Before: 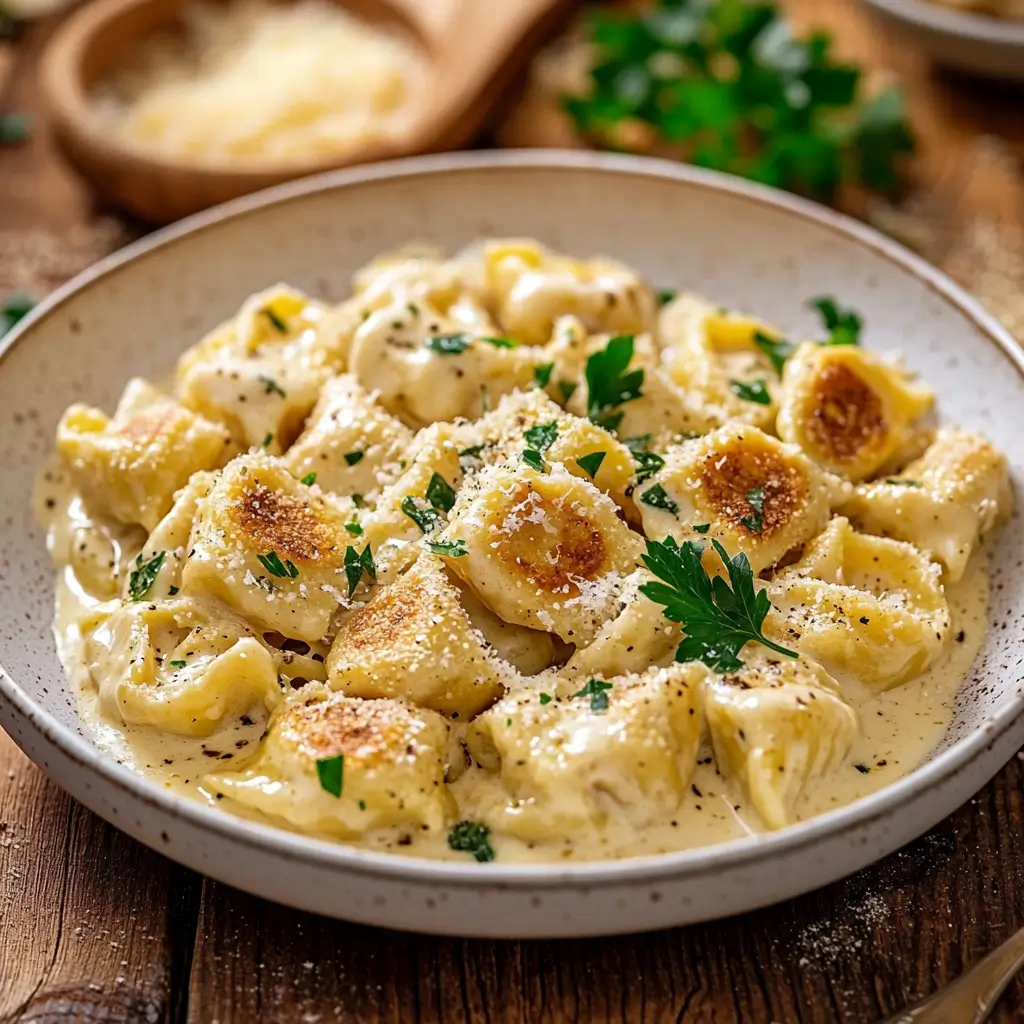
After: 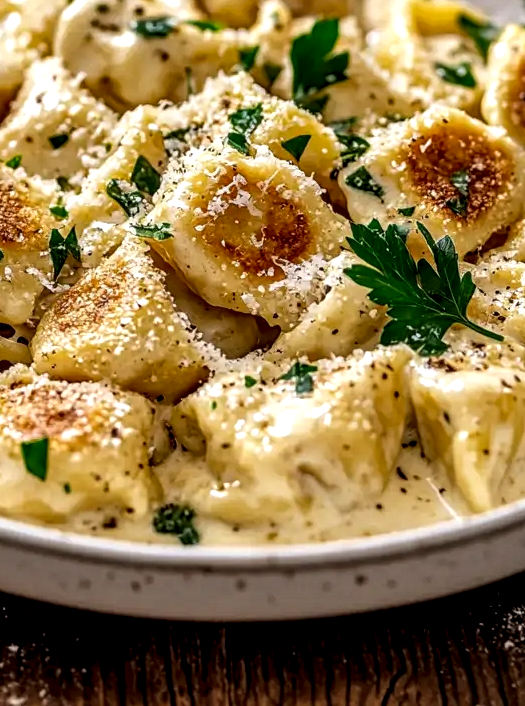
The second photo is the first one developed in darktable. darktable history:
shadows and highlights: shadows 22.96, highlights -49.22, soften with gaussian
local contrast: highlights 60%, shadows 63%, detail 160%
crop and rotate: left 28.836%, top 31.016%, right 19.802%
